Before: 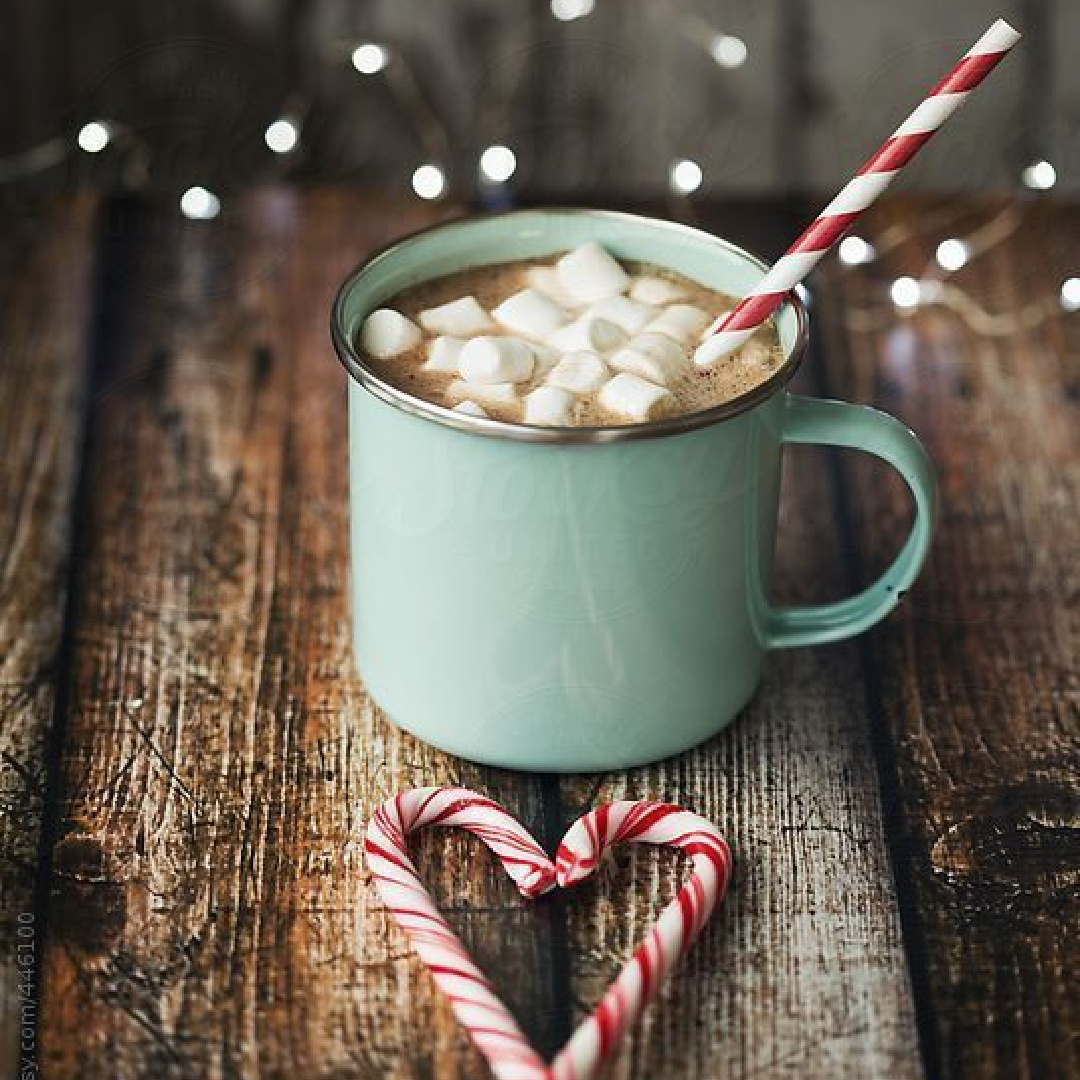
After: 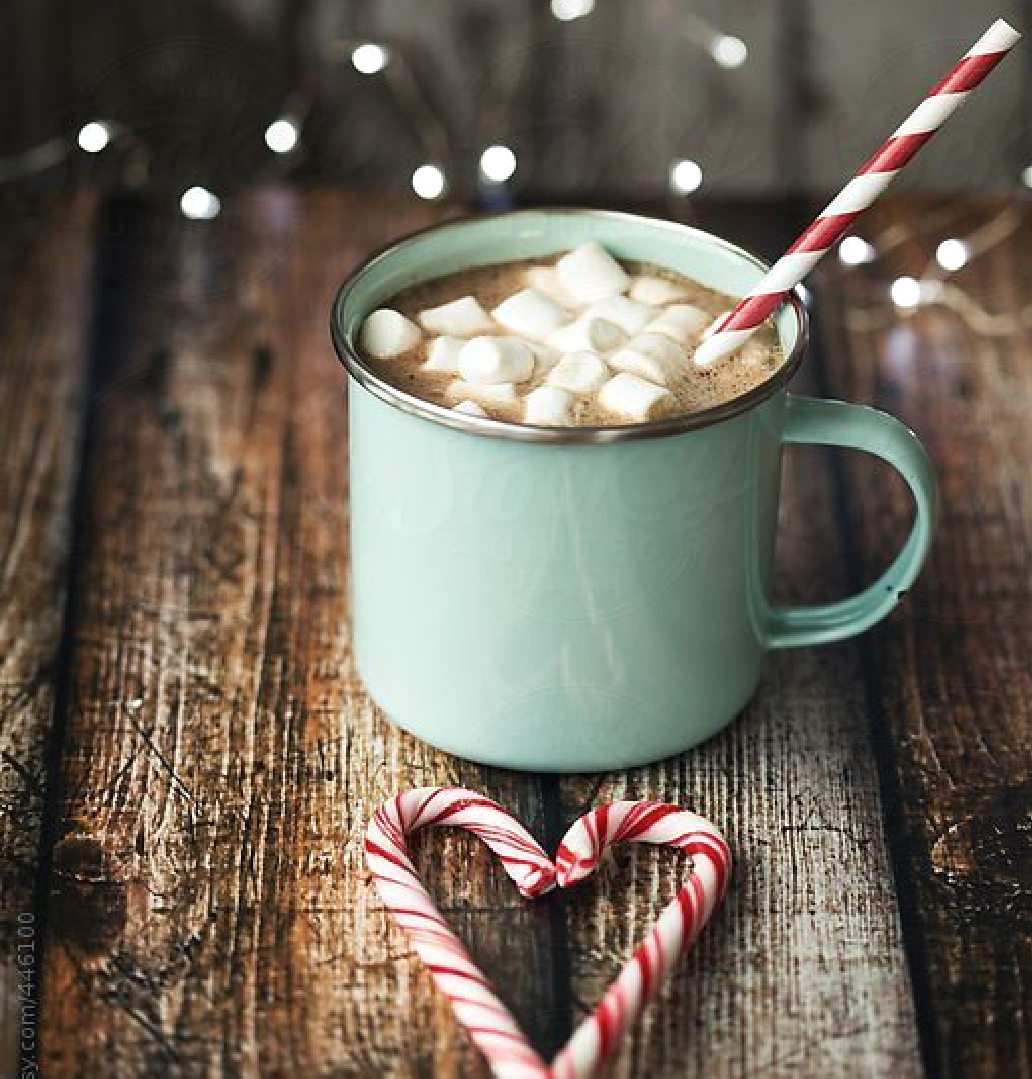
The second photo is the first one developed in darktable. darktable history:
crop: right 4.402%, bottom 0.037%
shadows and highlights: shadows -11.7, white point adjustment 4.13, highlights 27.31
